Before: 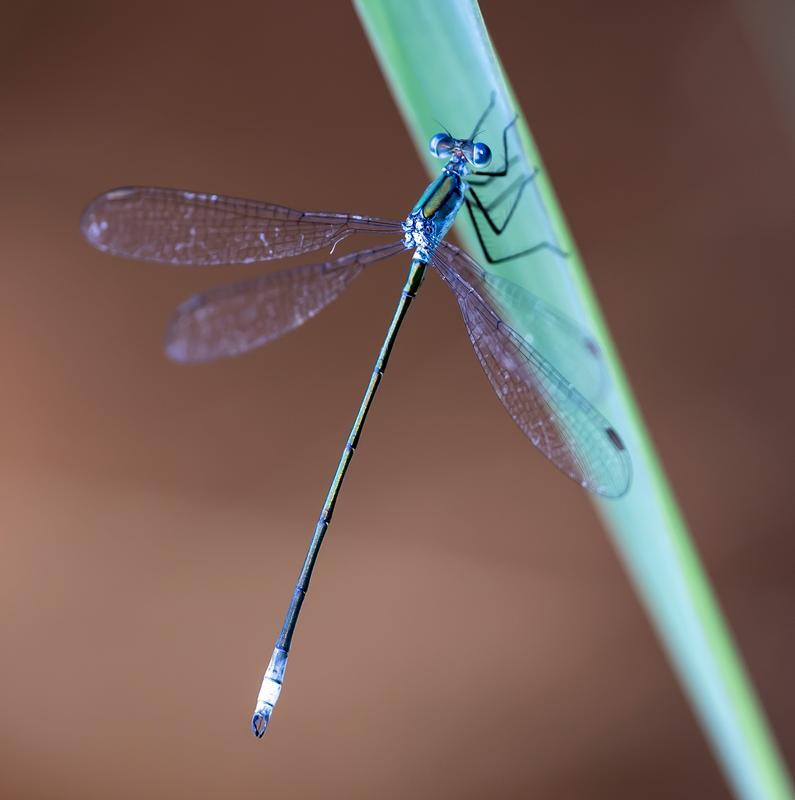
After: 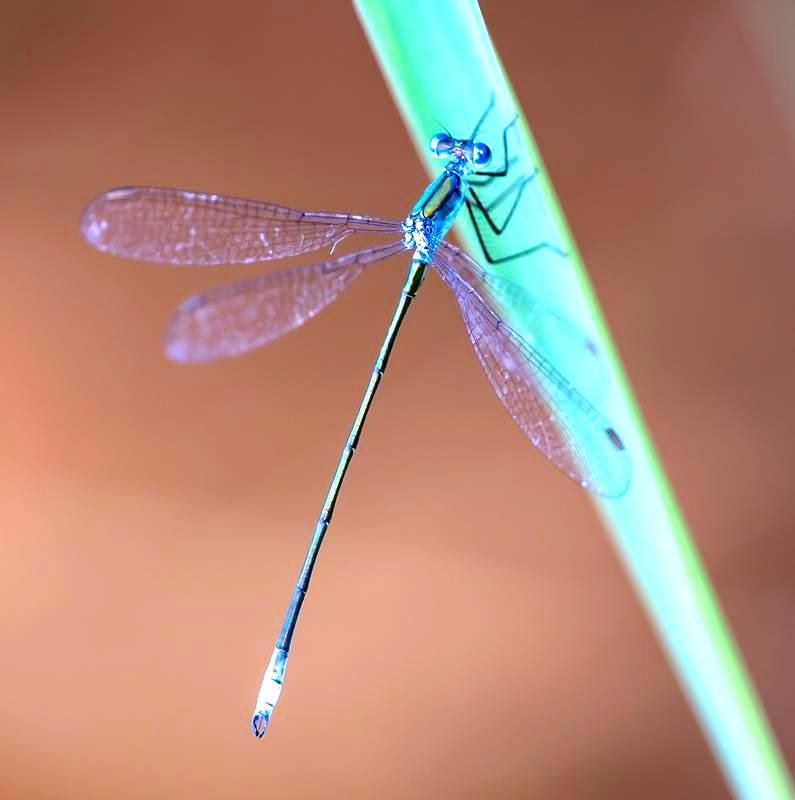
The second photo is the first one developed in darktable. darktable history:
exposure: black level correction 0, exposure 1 EV, compensate exposure bias true, compensate highlight preservation false
color balance rgb: perceptual saturation grading › global saturation 25%, perceptual brilliance grading › mid-tones 10%, perceptual brilliance grading › shadows 15%, global vibrance 20%
